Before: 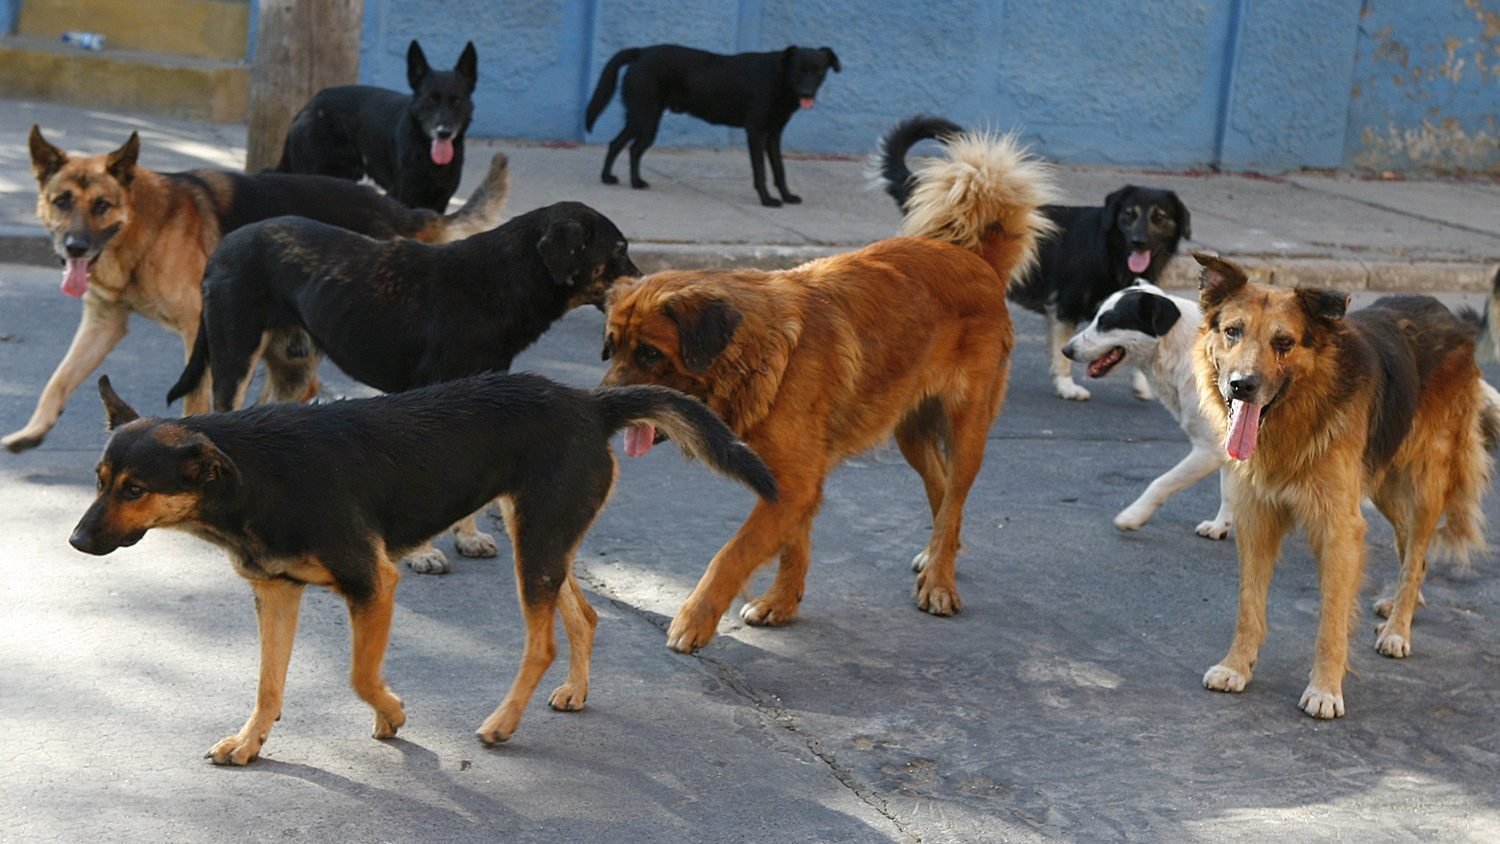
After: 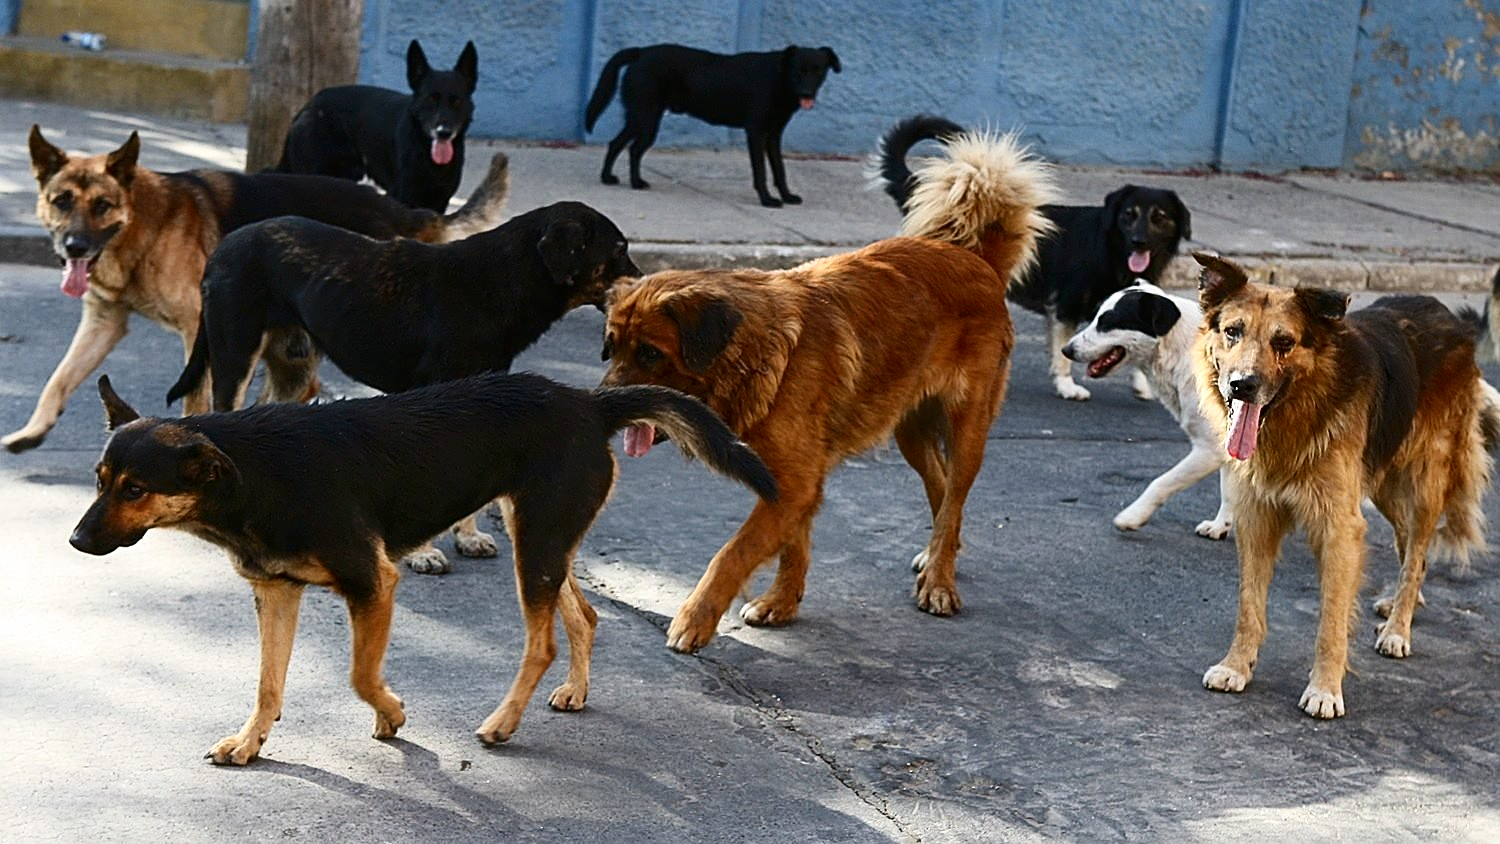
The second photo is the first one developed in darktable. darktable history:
contrast brightness saturation: contrast 0.28
sharpen: on, module defaults
